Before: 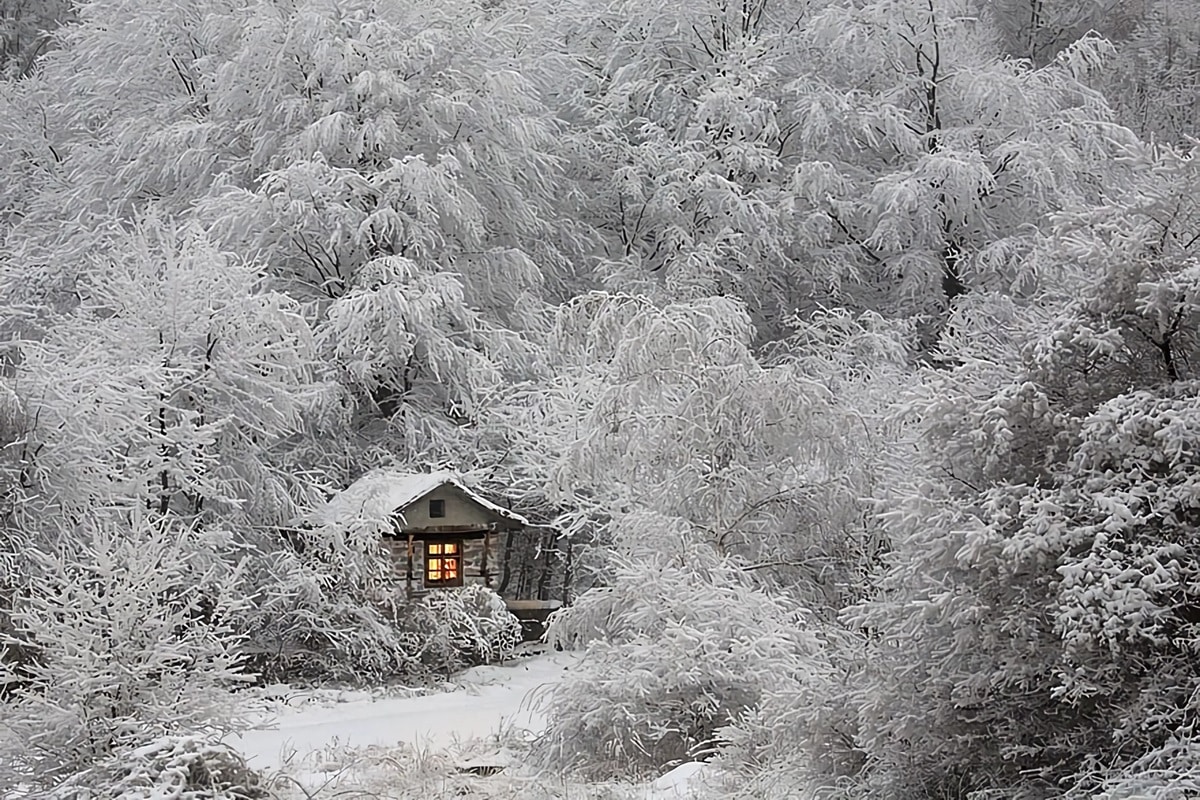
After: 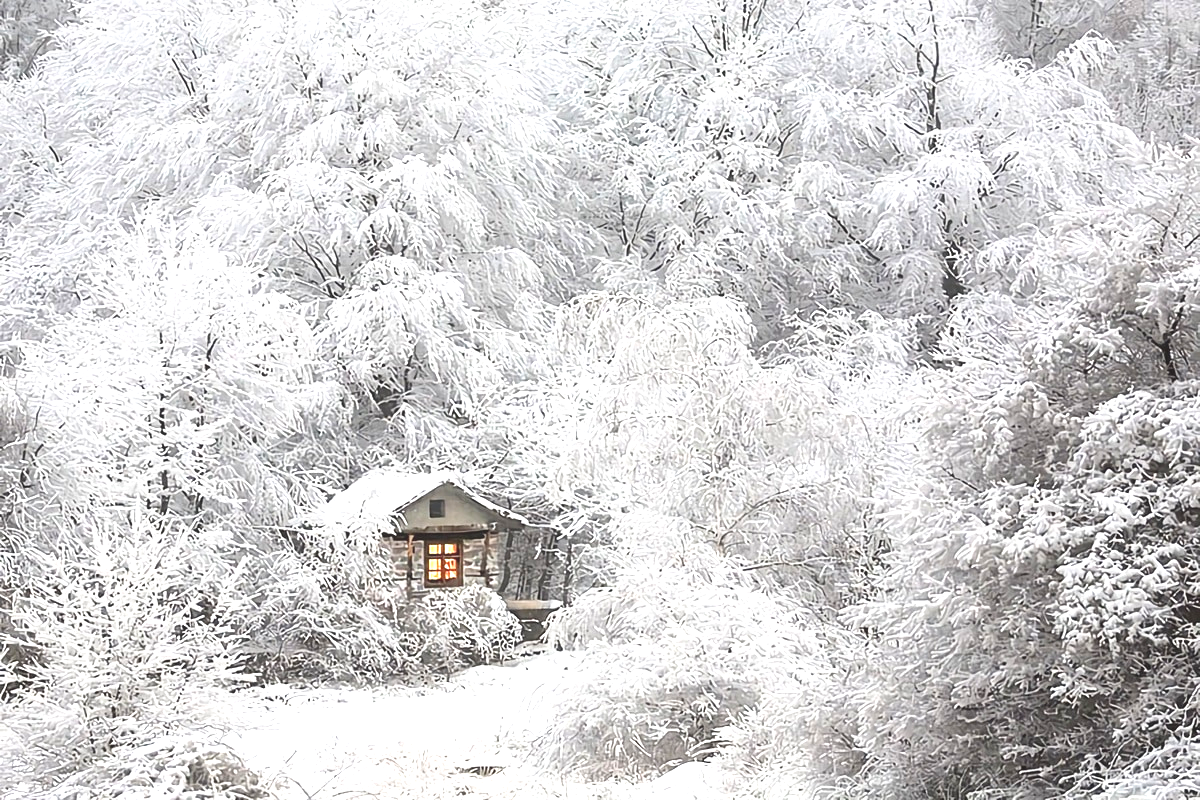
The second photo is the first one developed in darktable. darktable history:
contrast brightness saturation: saturation -0.05
exposure: black level correction 0, exposure 1.388 EV, compensate exposure bias true, compensate highlight preservation false
local contrast: highlights 68%, shadows 68%, detail 82%, midtone range 0.325
